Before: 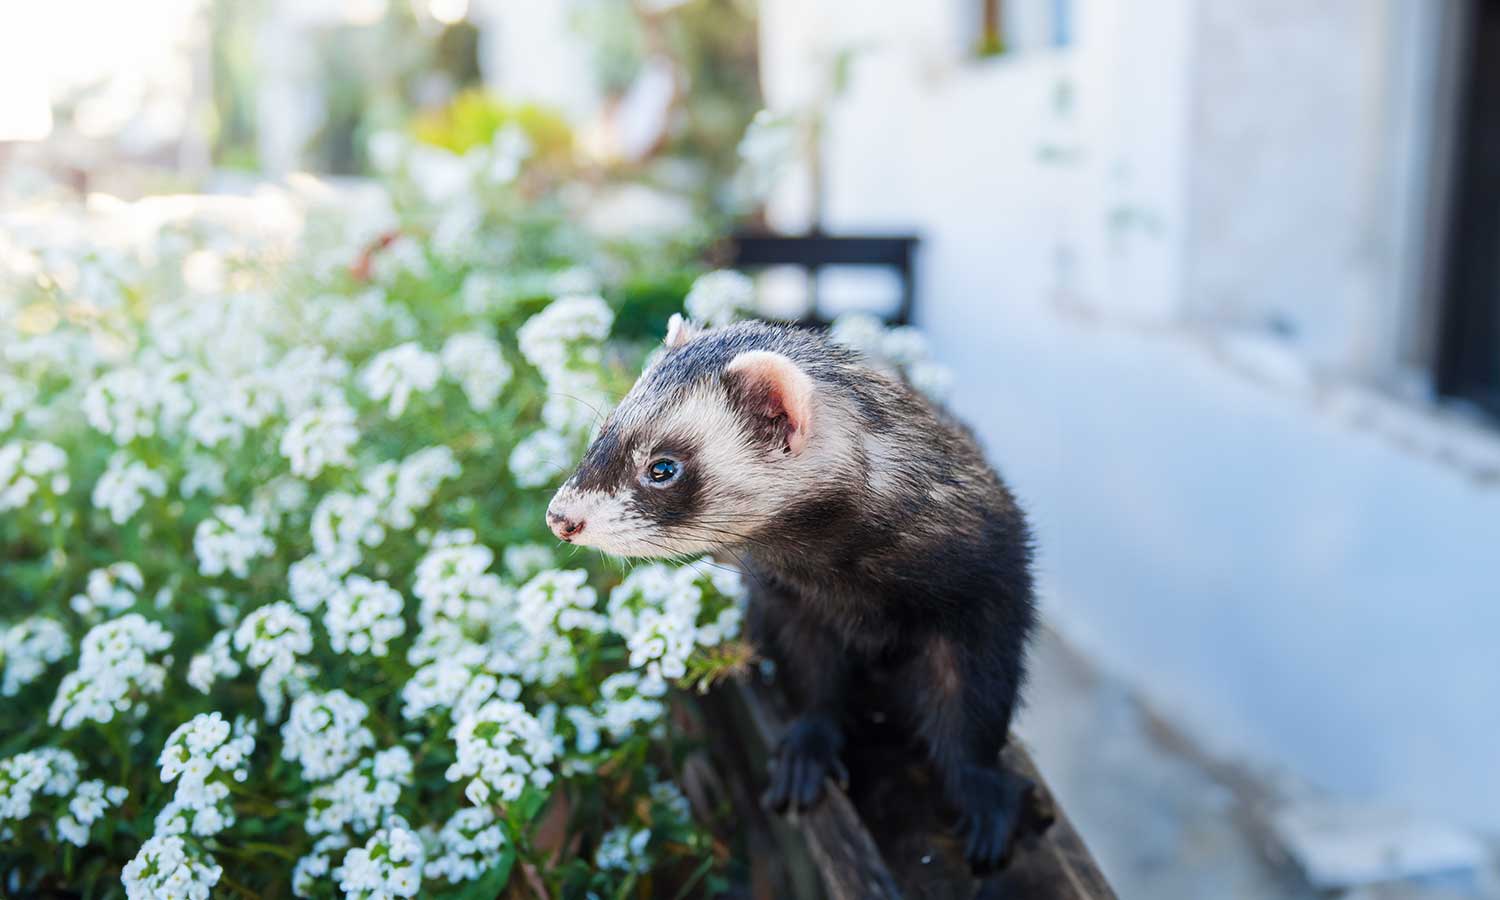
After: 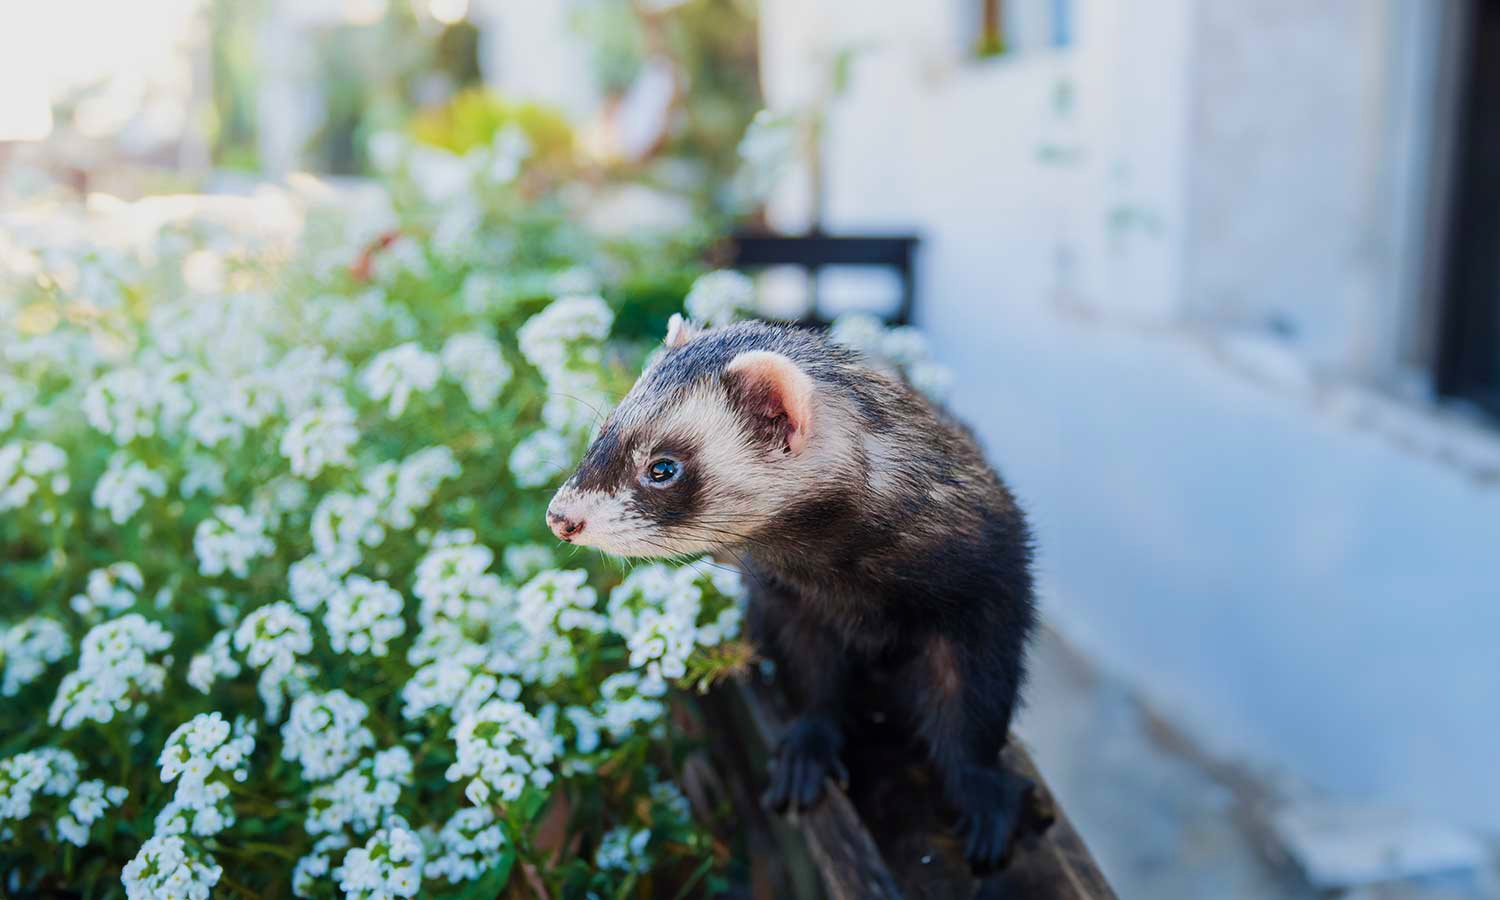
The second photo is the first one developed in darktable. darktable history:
velvia: strength 30.11%
exposure: exposure -0.286 EV, compensate exposure bias true, compensate highlight preservation false
